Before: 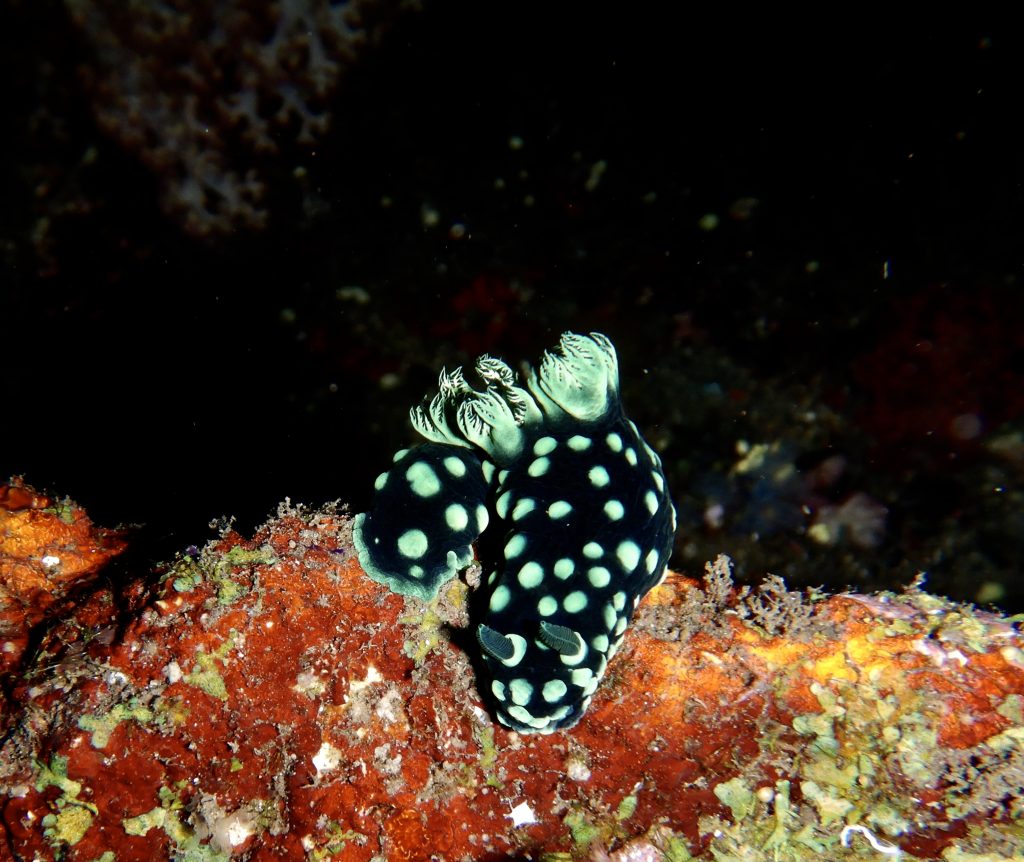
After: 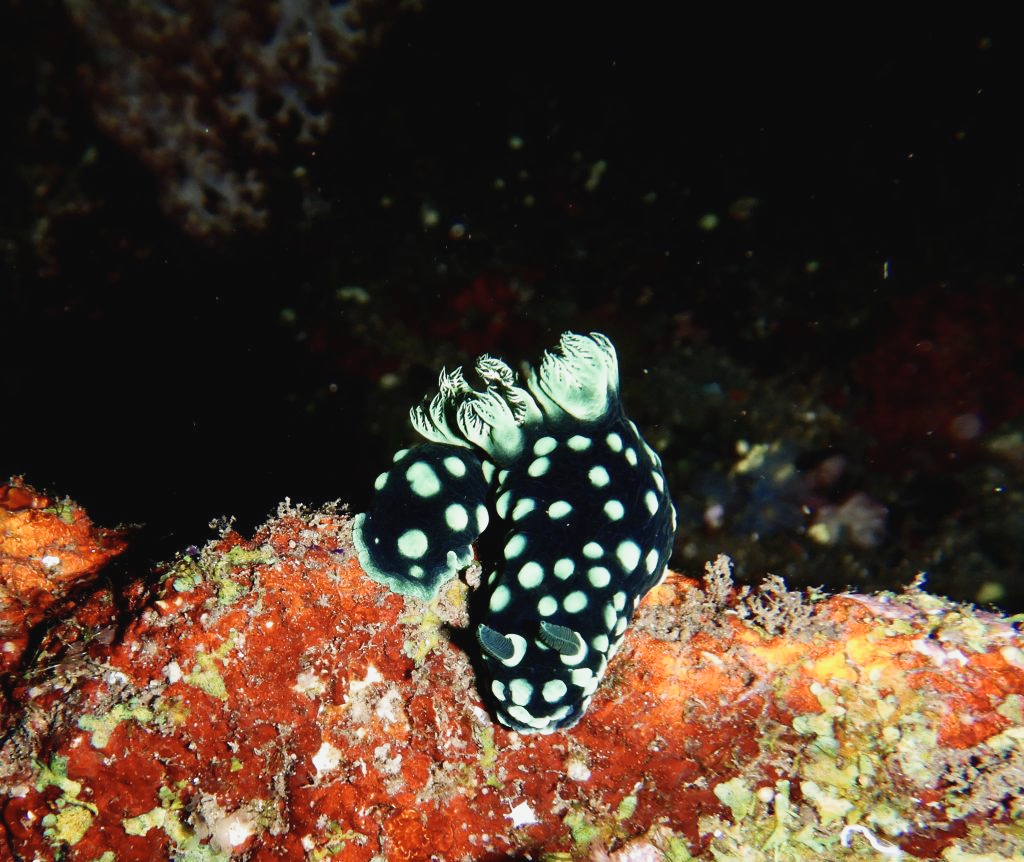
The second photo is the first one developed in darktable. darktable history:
sigmoid: contrast 1.22, skew 0.65
exposure: black level correction -0.002, exposure 0.54 EV, compensate highlight preservation false
